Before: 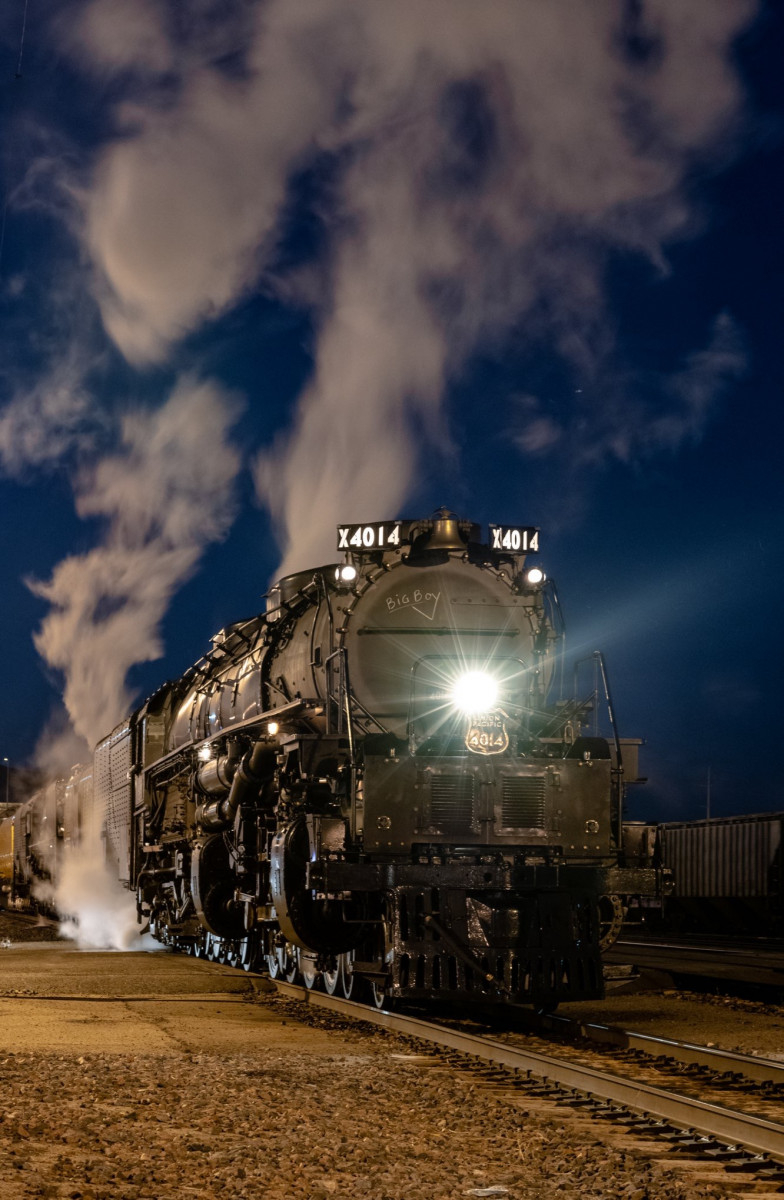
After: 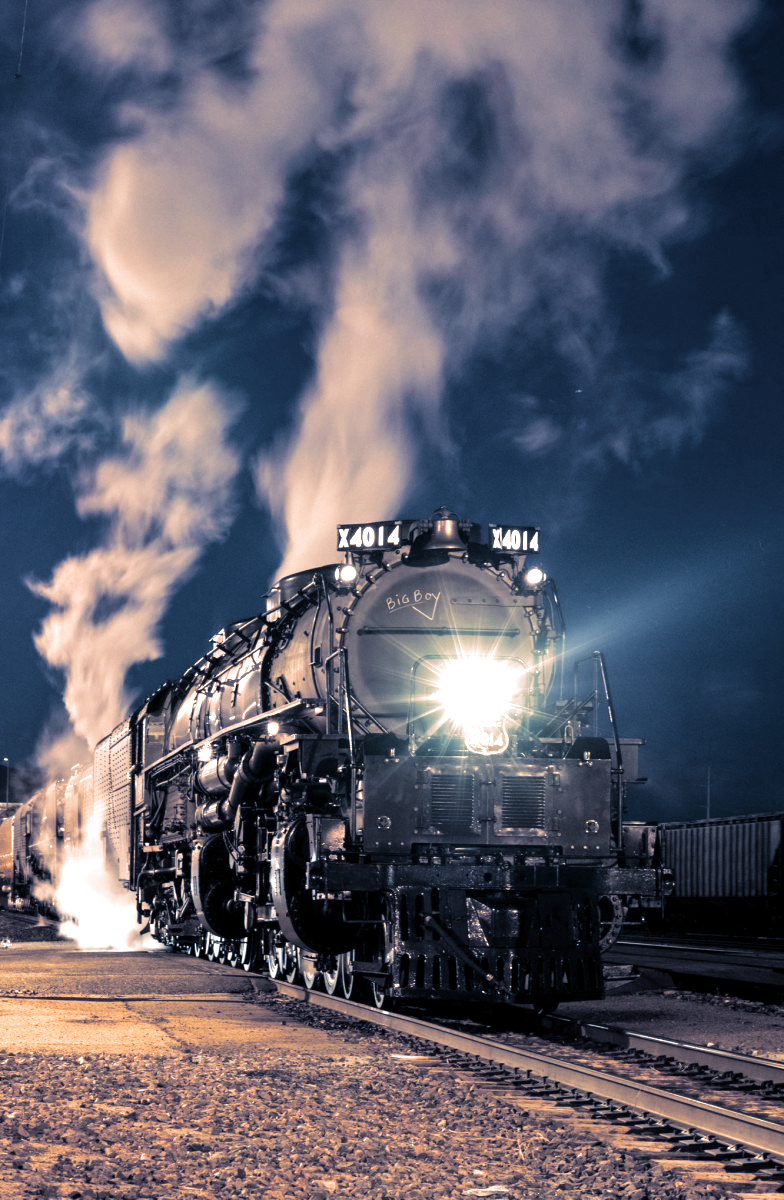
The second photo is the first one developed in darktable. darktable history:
split-toning: shadows › hue 226.8°, shadows › saturation 0.56, highlights › hue 28.8°, balance -40, compress 0%
color contrast: blue-yellow contrast 0.7
exposure: black level correction 0.001, exposure 1.398 EV, compensate exposure bias true, compensate highlight preservation false
